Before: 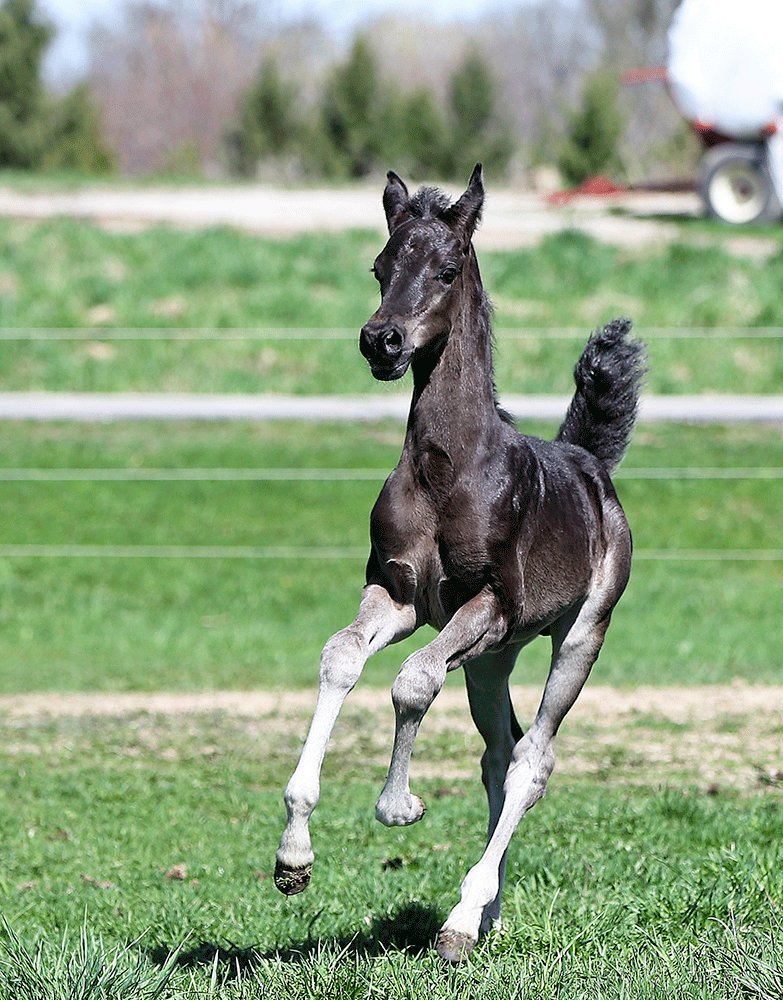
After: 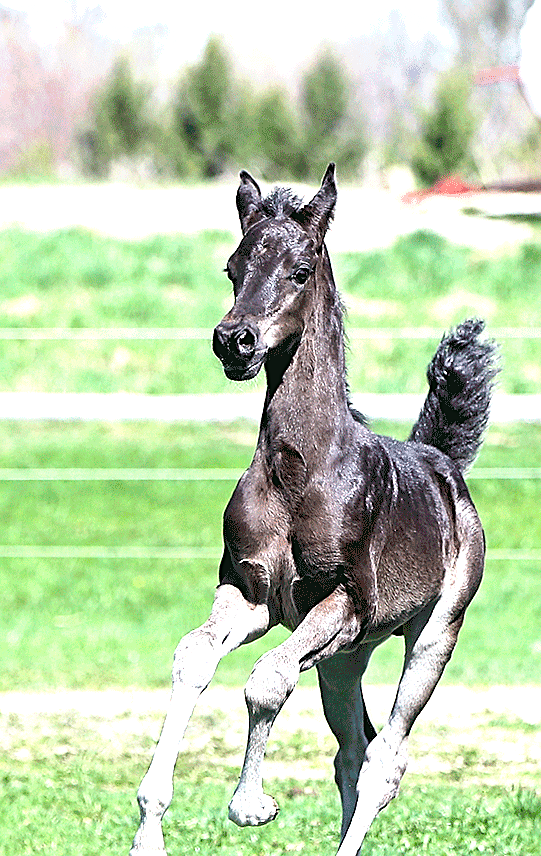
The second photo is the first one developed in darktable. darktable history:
exposure: black level correction 0, exposure 1.2 EV, compensate exposure bias true, compensate highlight preservation false
crop: left 18.806%, right 12.059%, bottom 14.336%
sharpen: on, module defaults
